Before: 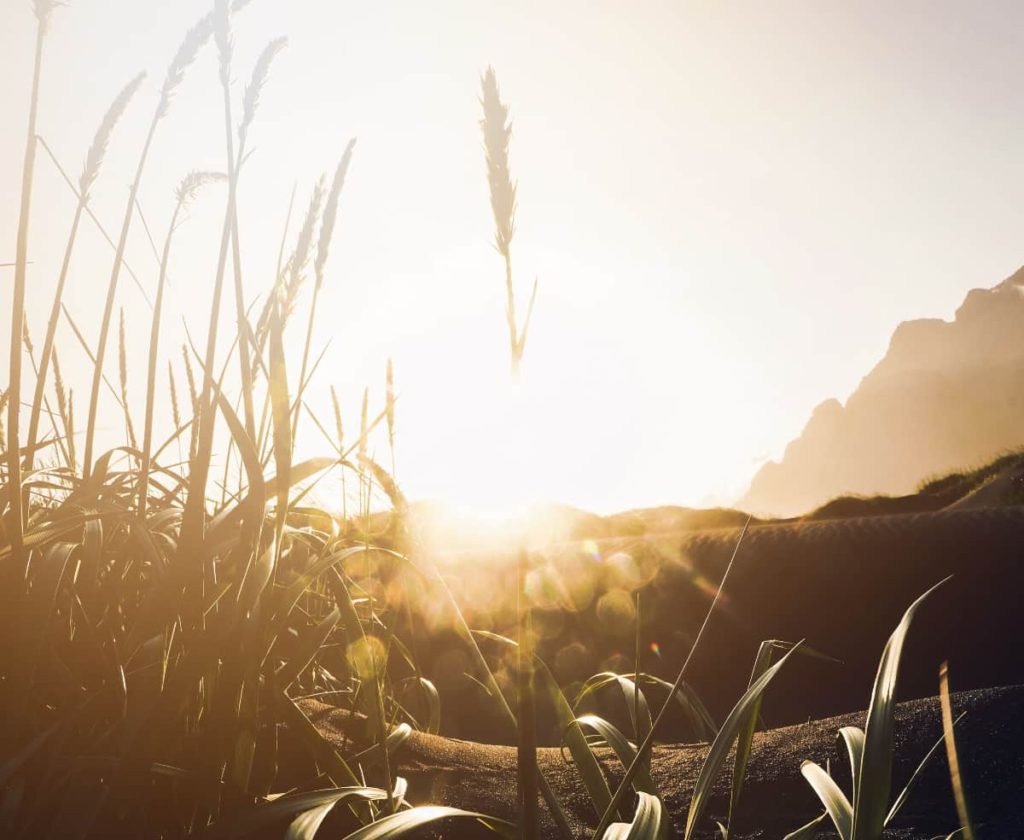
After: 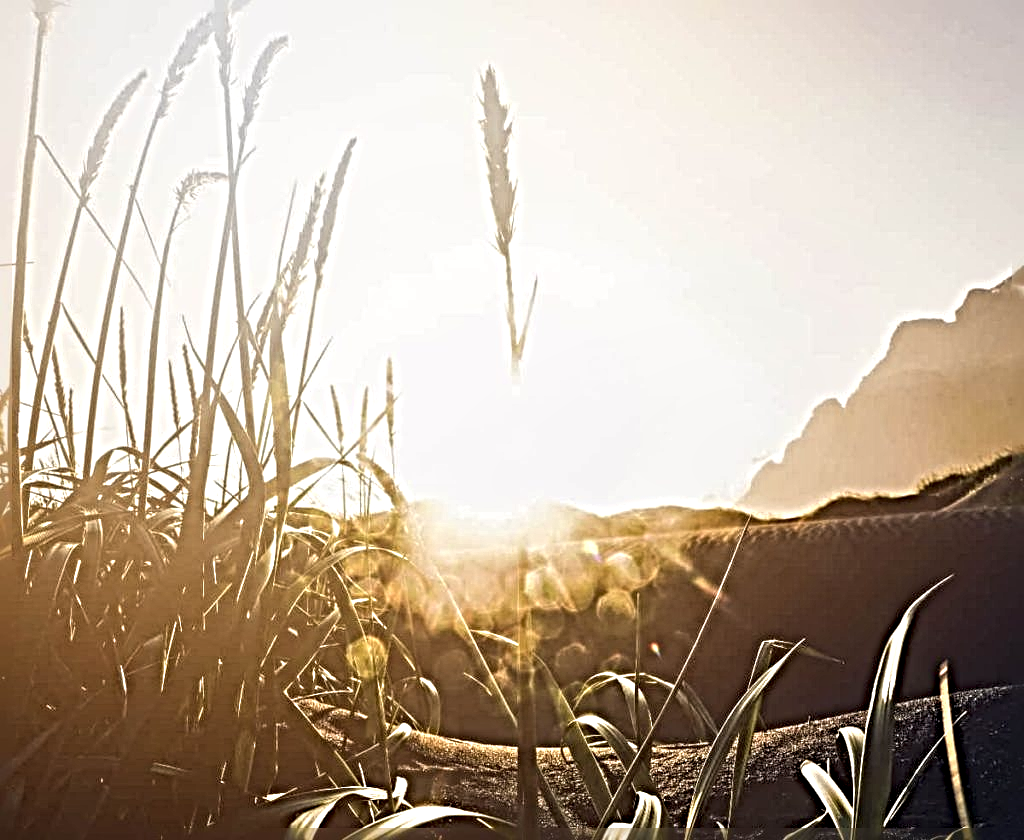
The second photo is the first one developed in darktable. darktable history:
sharpen: radius 6.279, amount 1.806, threshold 0.169
local contrast: on, module defaults
